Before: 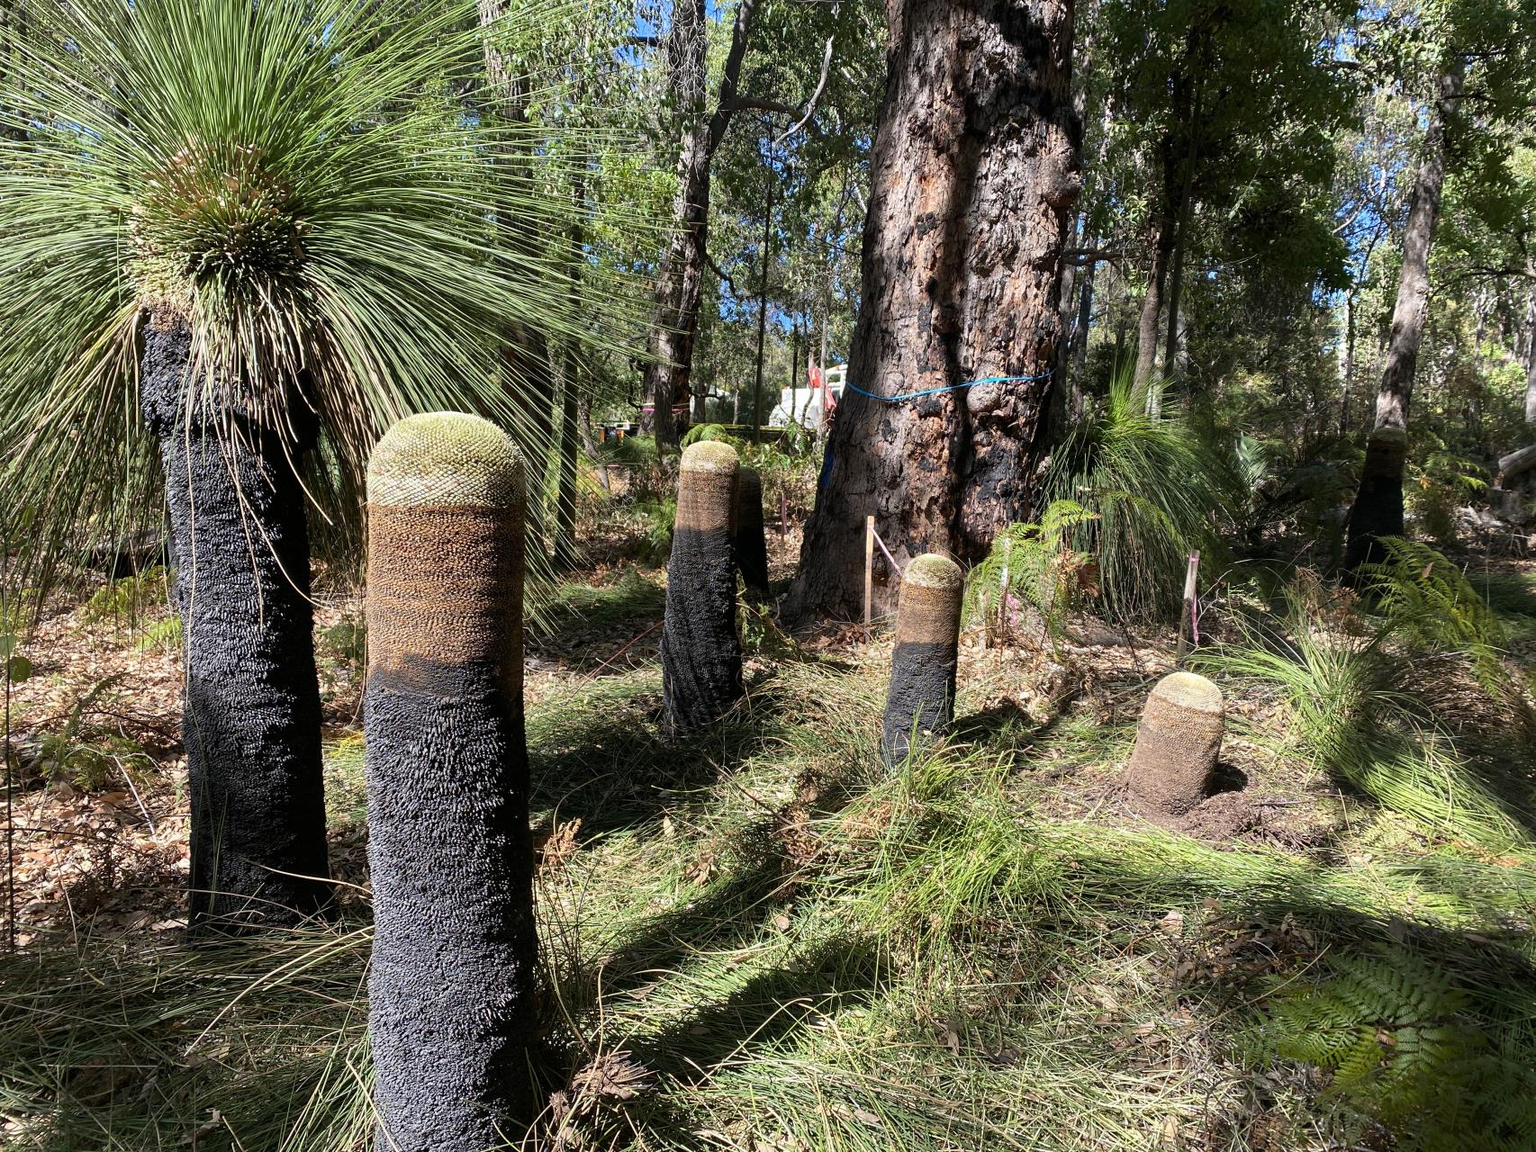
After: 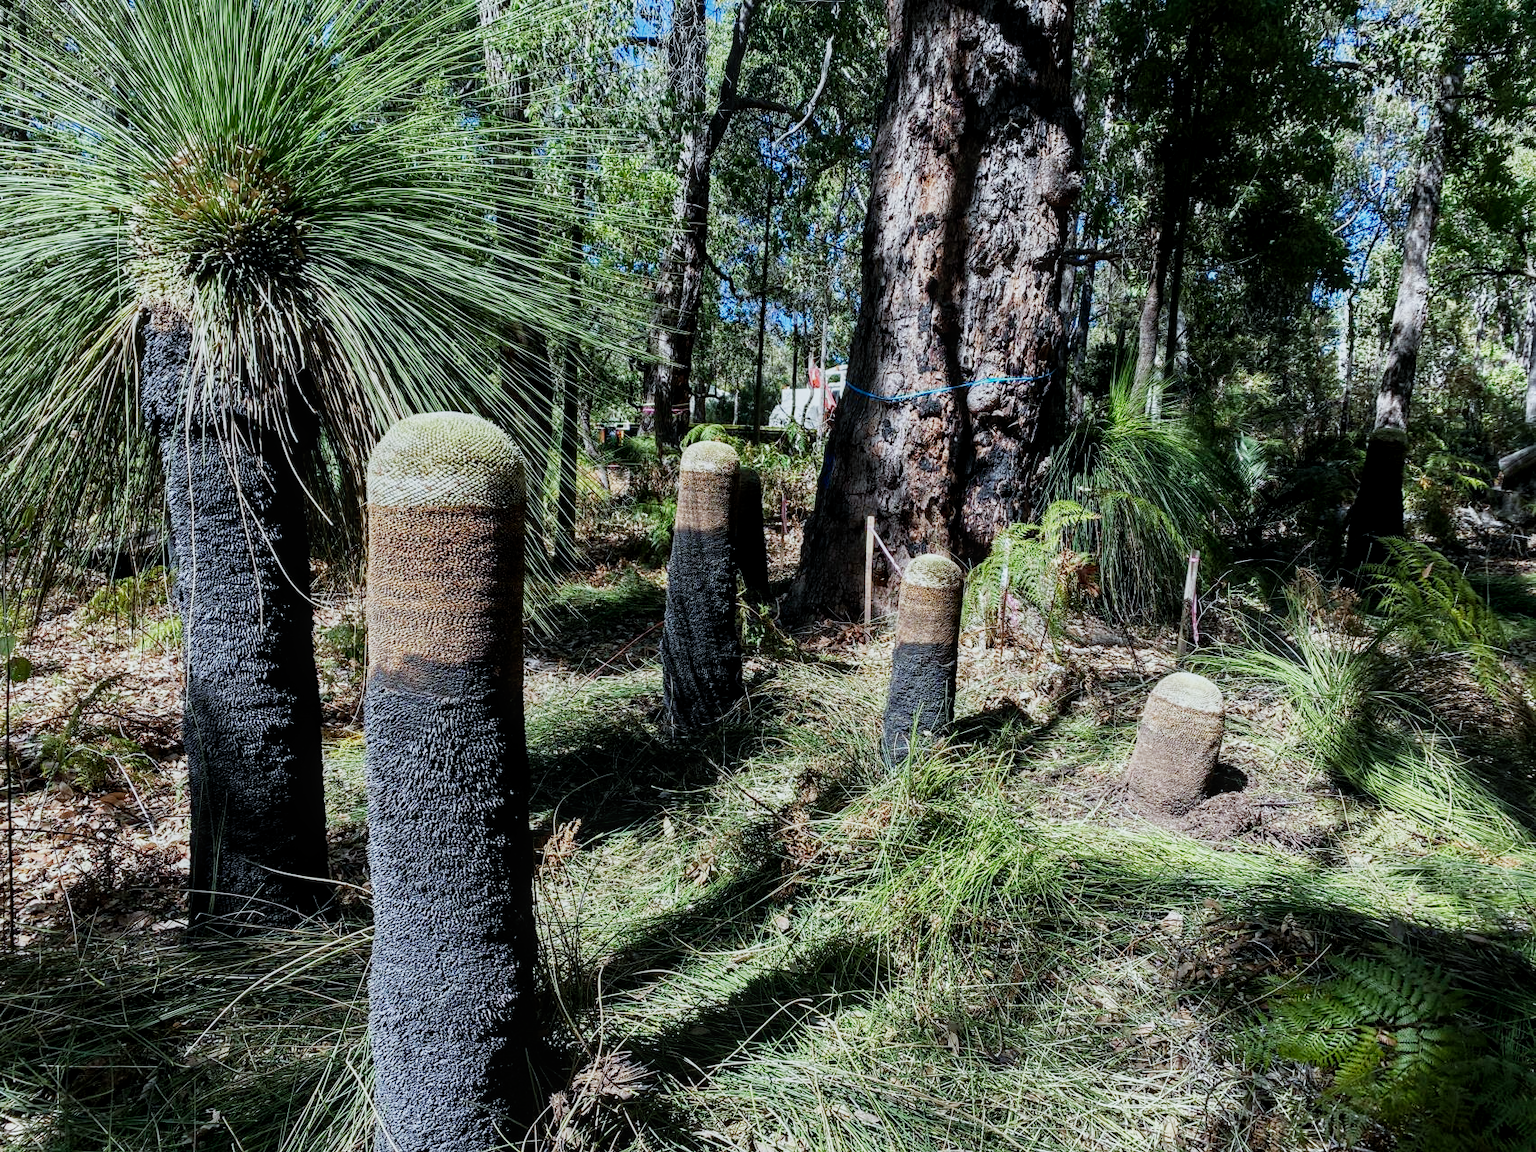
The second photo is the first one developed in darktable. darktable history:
color calibration: illuminant F (fluorescent), F source F9 (Cool White Deluxe 4150 K) – high CRI, x 0.374, y 0.373, temperature 4158.34 K
local contrast: on, module defaults
filmic rgb: black relative exposure -16 EV, white relative exposure 5.31 EV, hardness 5.9, contrast 1.25, preserve chrominance no, color science v5 (2021)
